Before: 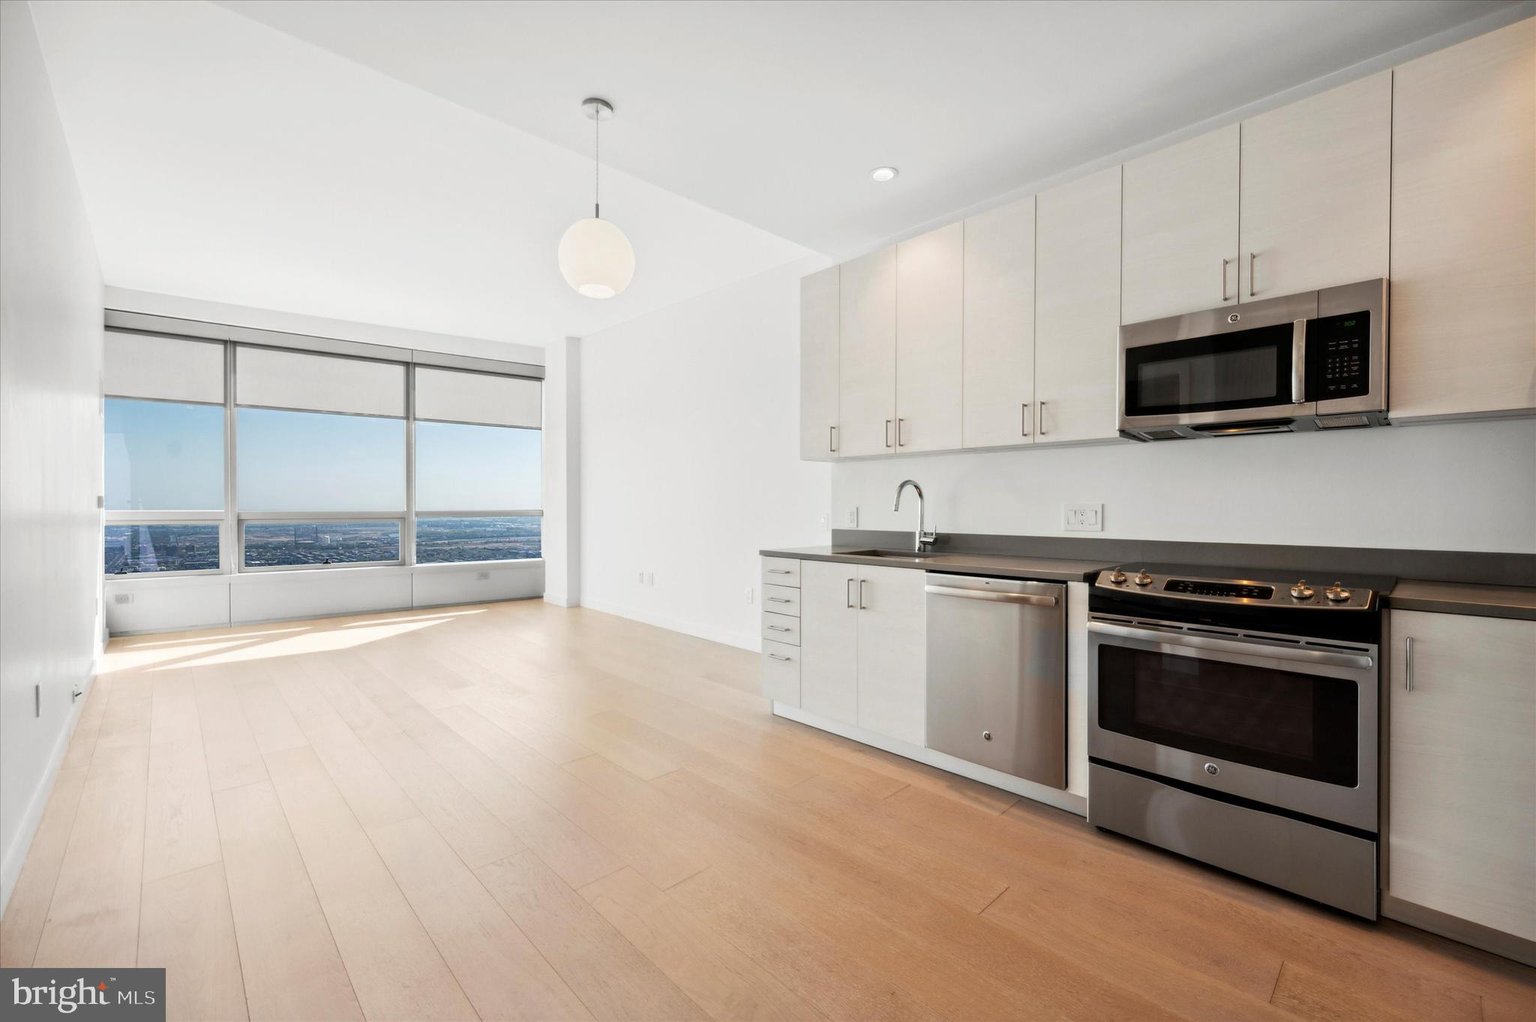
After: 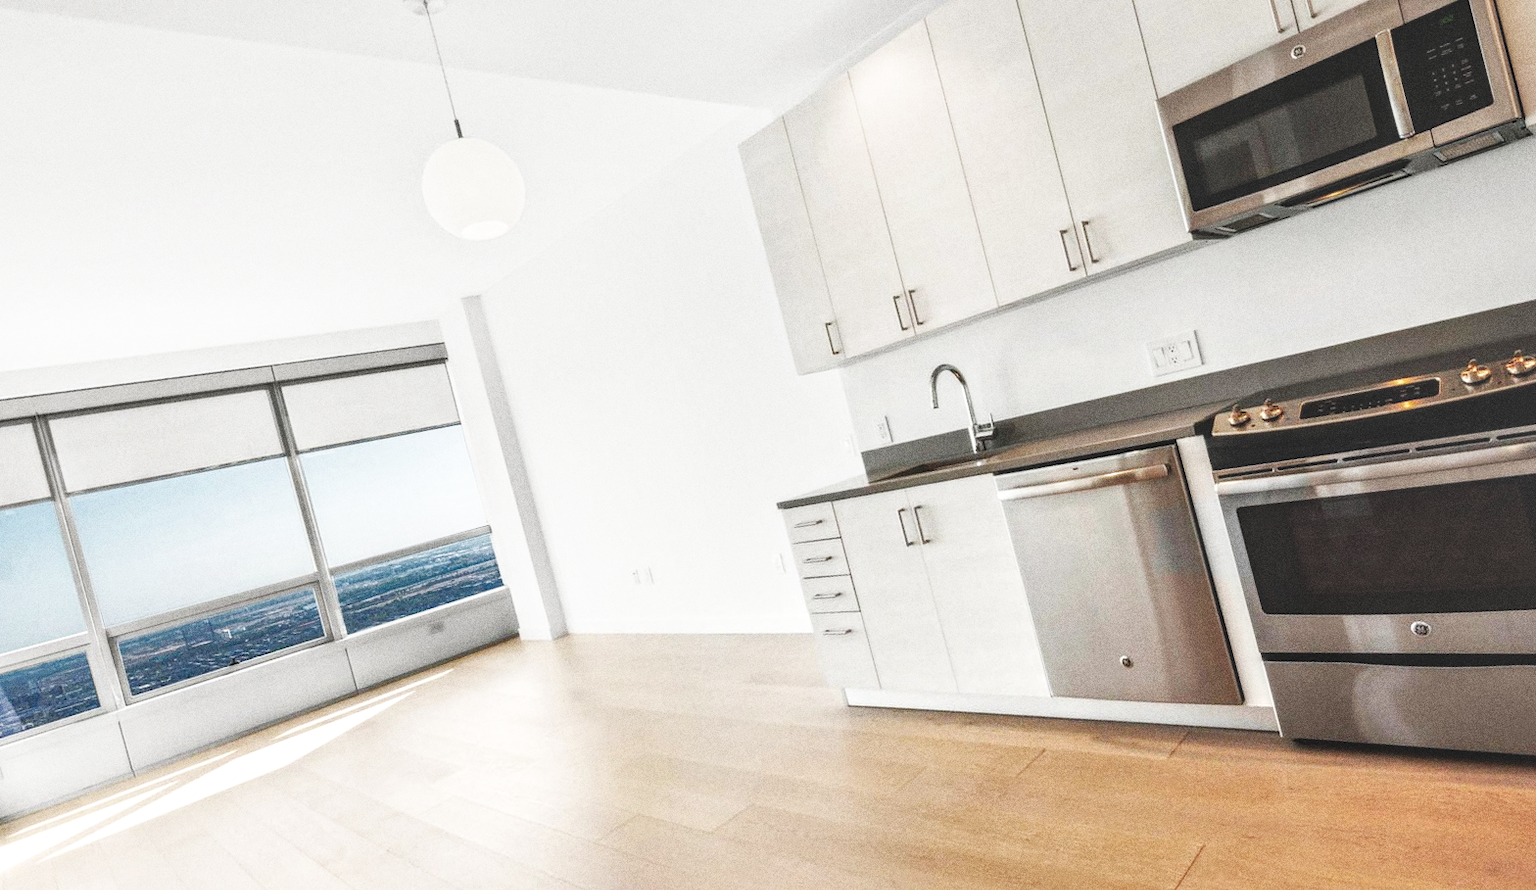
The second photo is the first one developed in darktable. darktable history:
base curve: curves: ch0 [(0, 0) (0.007, 0.004) (0.027, 0.03) (0.046, 0.07) (0.207, 0.54) (0.442, 0.872) (0.673, 0.972) (1, 1)], preserve colors none
shadows and highlights: on, module defaults
rotate and perspective: rotation -14.8°, crop left 0.1, crop right 0.903, crop top 0.25, crop bottom 0.748
crop: left 7.598%, right 7.873%
local contrast: highlights 25%, detail 150%
exposure: black level correction -0.036, exposure -0.497 EV, compensate highlight preservation false
grain: coarseness 0.09 ISO, strength 40%
